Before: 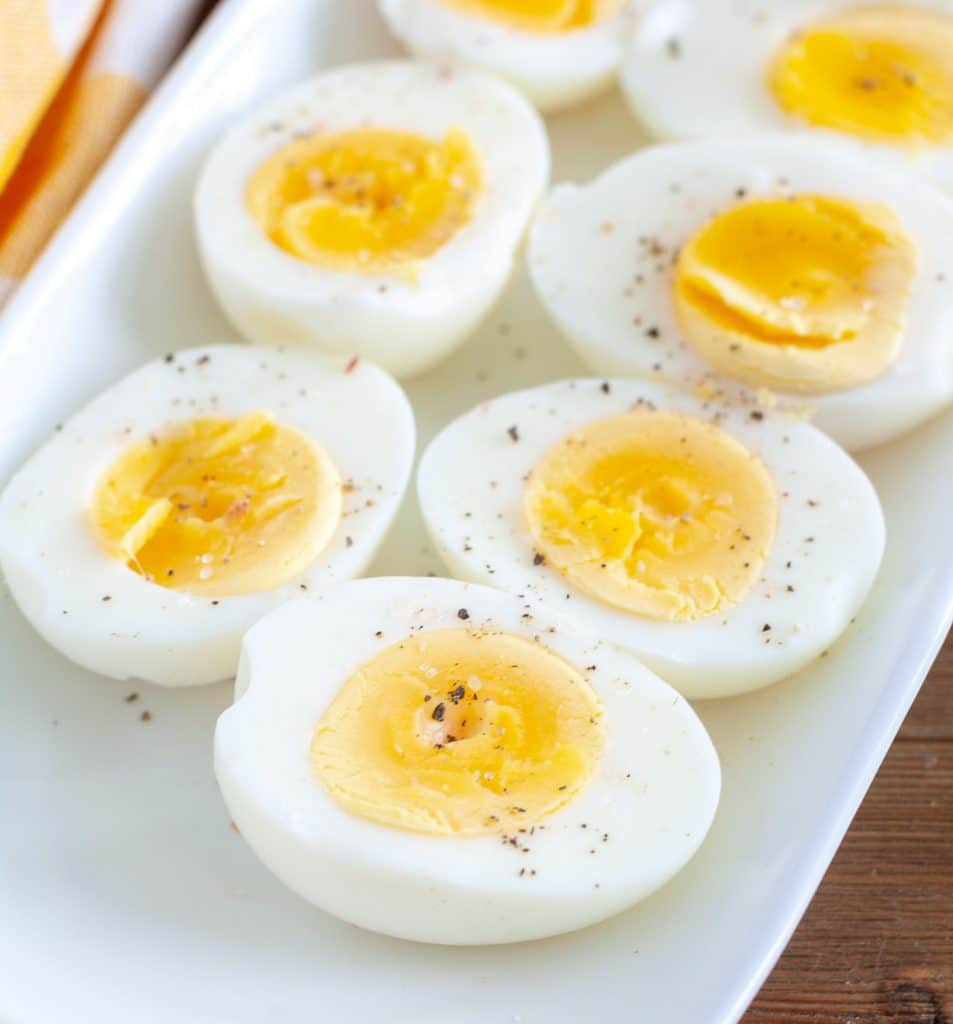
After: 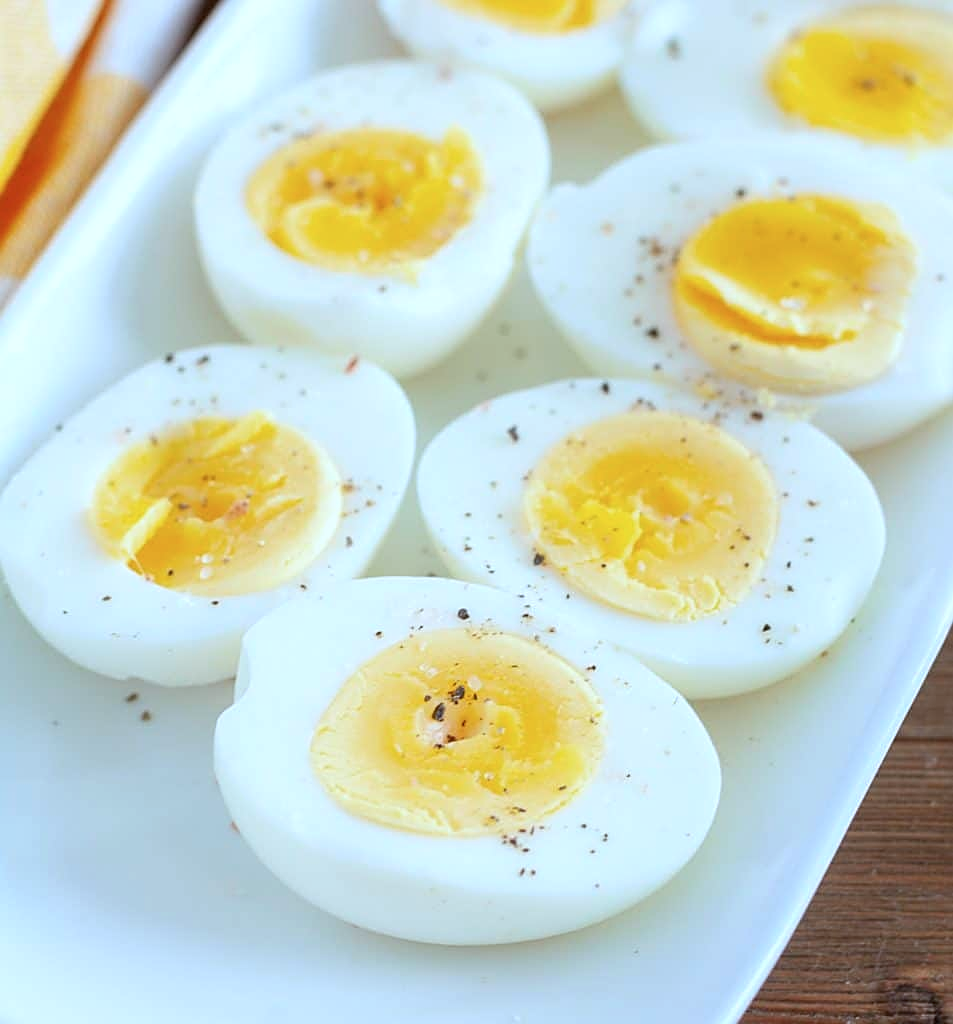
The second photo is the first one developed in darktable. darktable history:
sharpen: on, module defaults
color calibration: illuminant F (fluorescent), F source F9 (Cool White Deluxe 4150 K) – high CRI, x 0.374, y 0.373, temperature 4158.34 K
